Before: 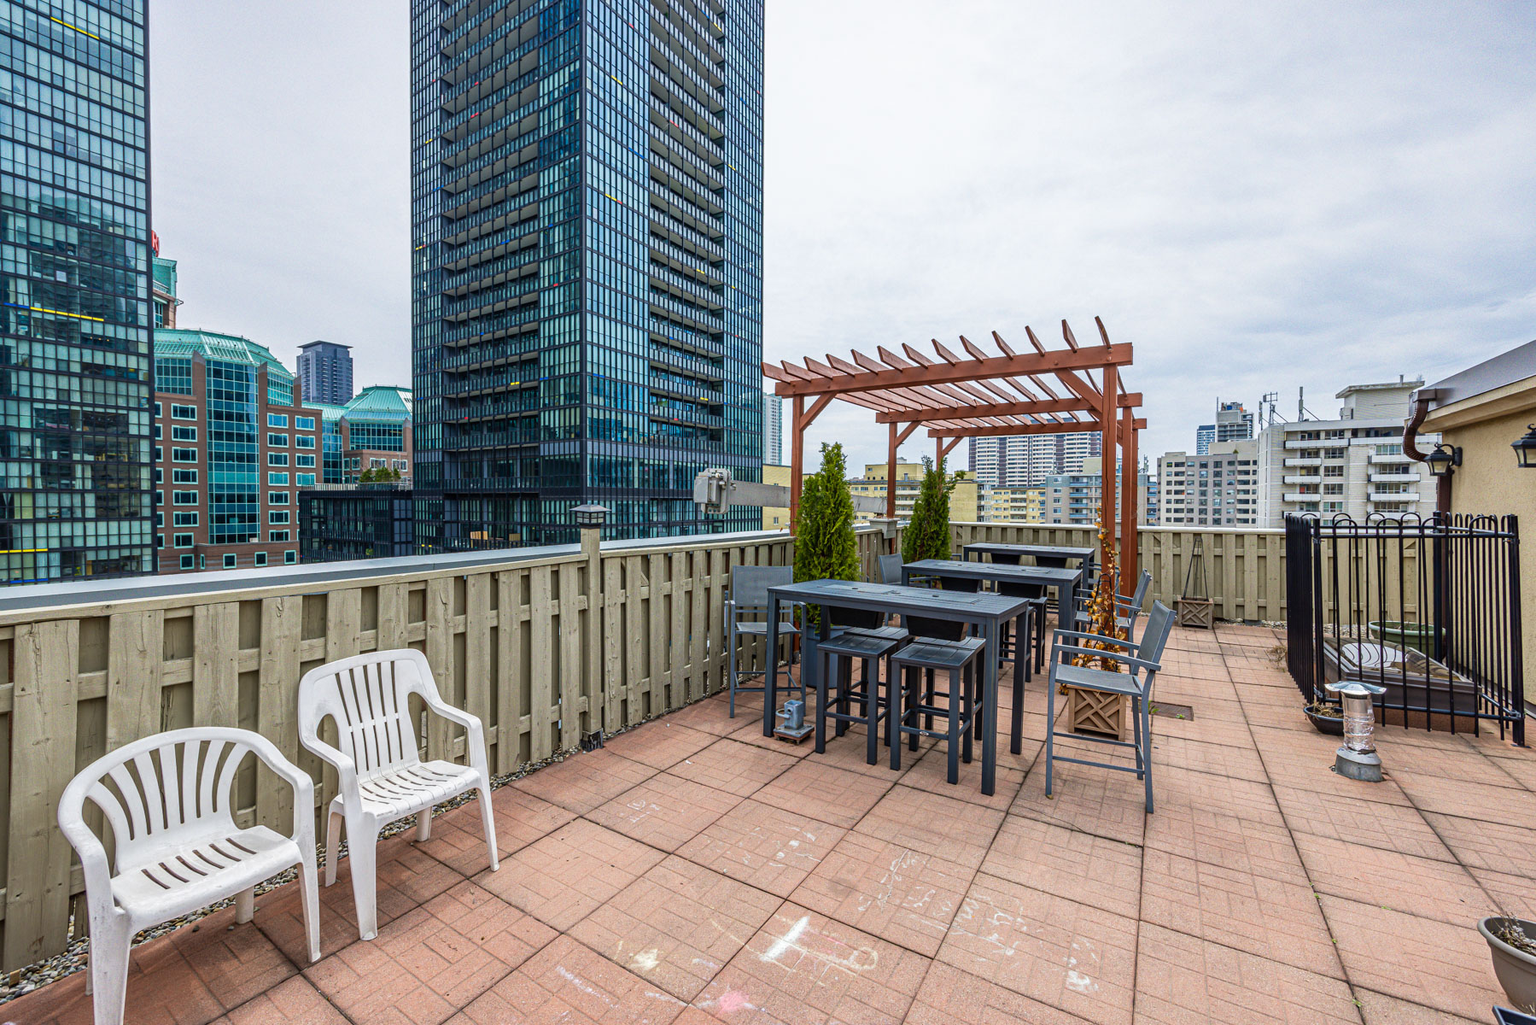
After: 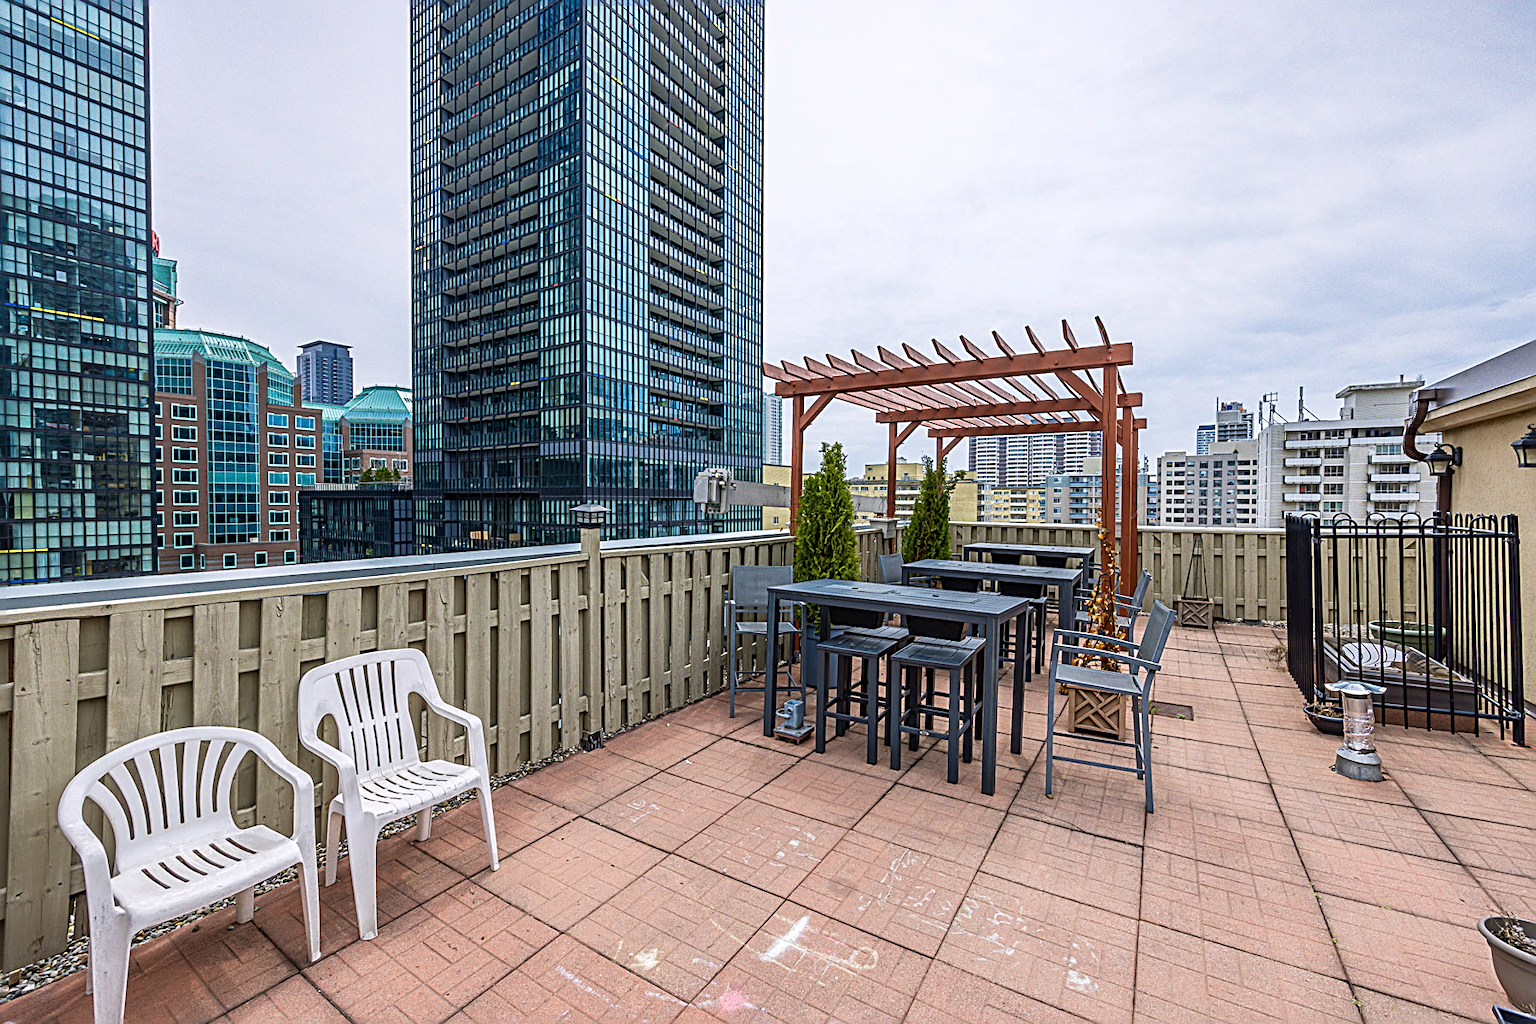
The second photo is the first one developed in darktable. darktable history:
white balance: red 1.009, blue 1.027
sharpen: radius 2.531, amount 0.628
